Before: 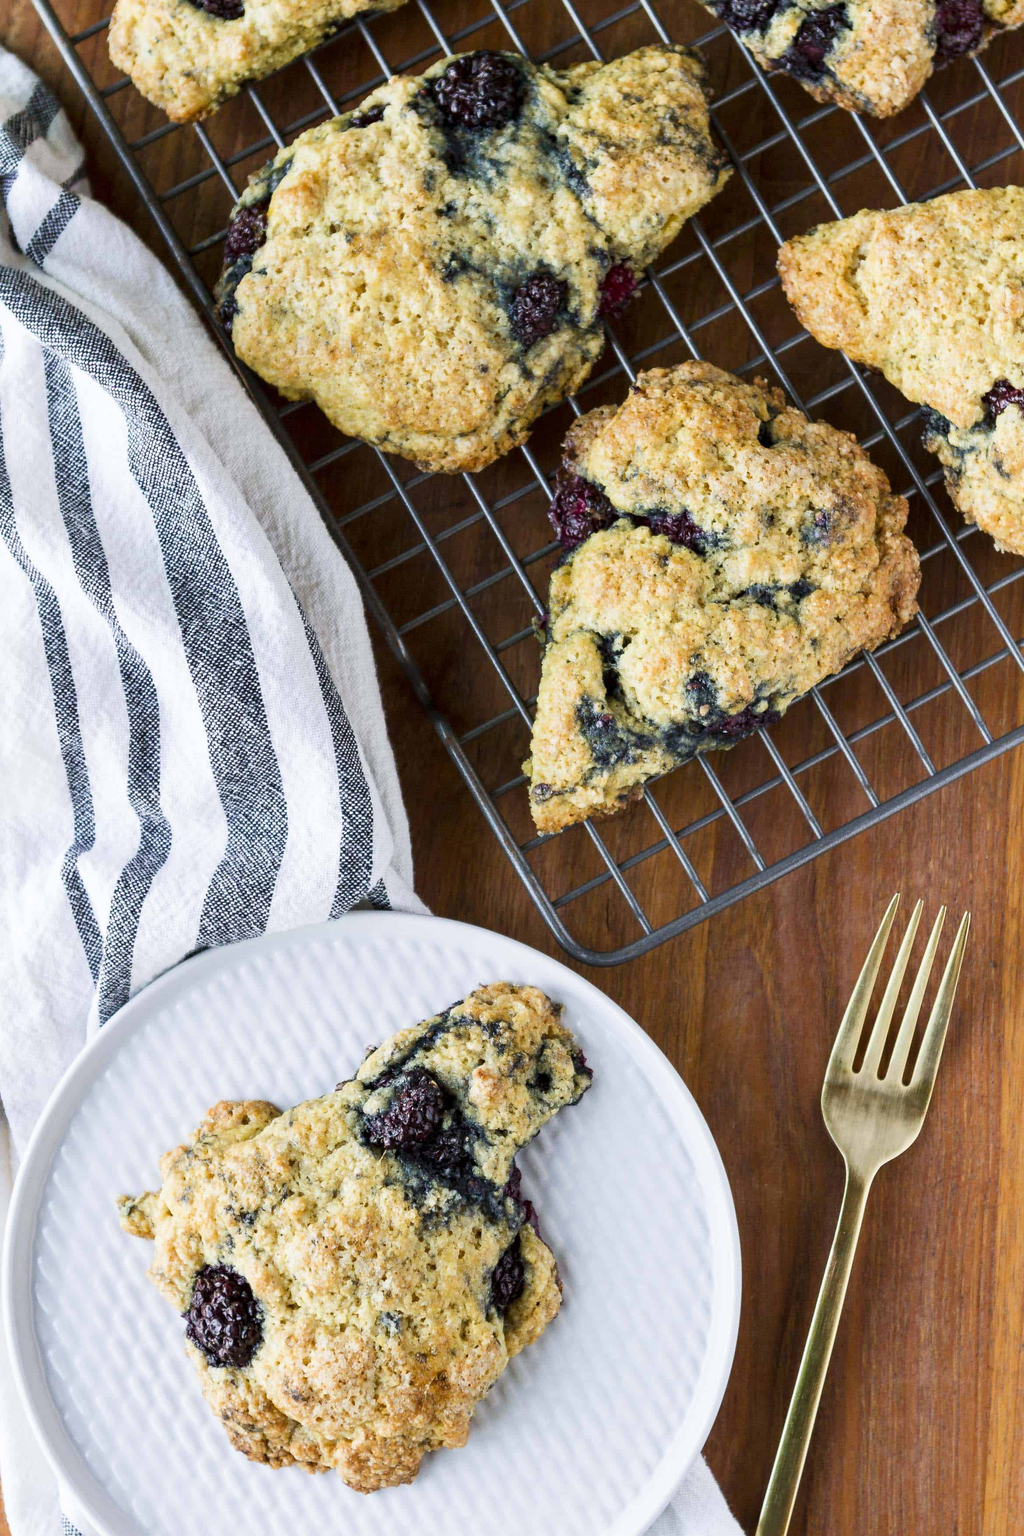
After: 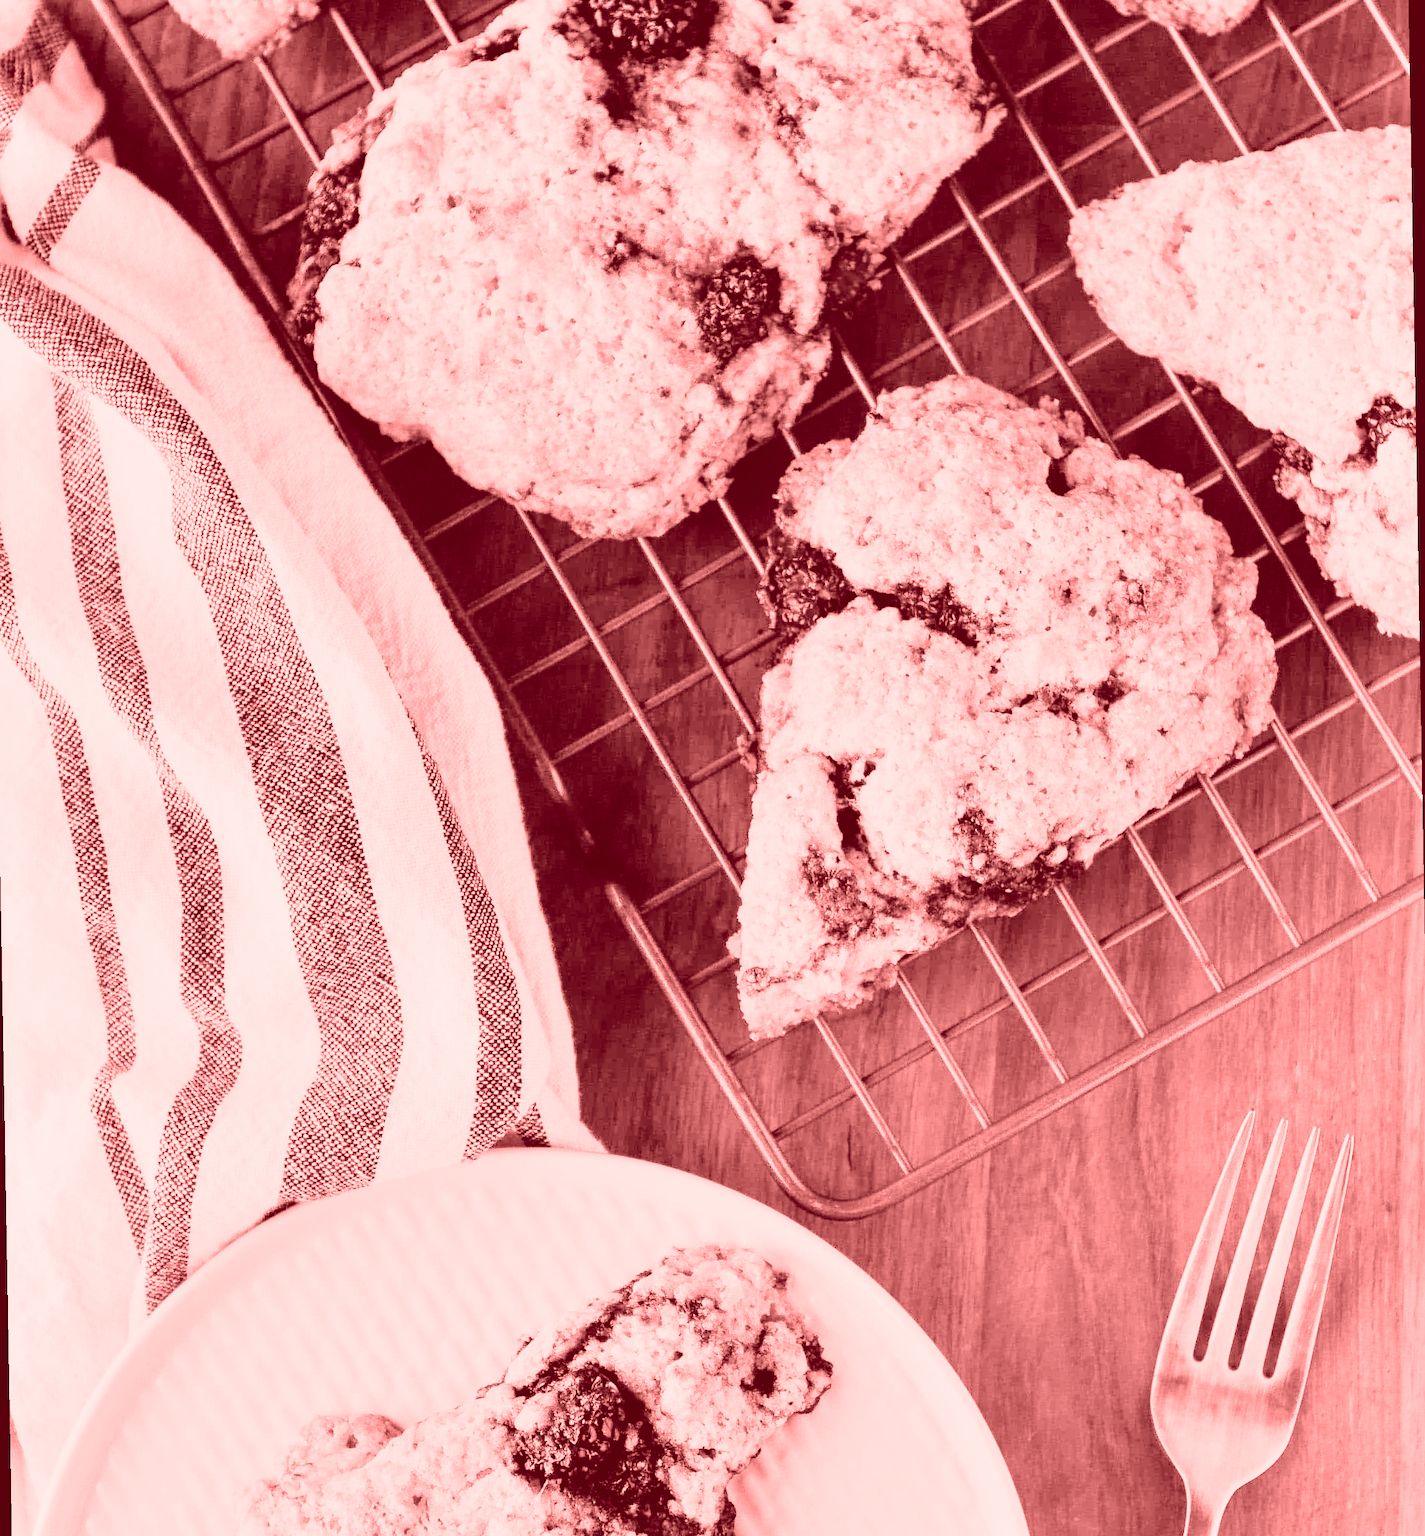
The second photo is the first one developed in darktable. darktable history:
colorize: saturation 60%, source mix 100%
crop: top 3.857%, bottom 21.132%
rotate and perspective: rotation -1°, crop left 0.011, crop right 0.989, crop top 0.025, crop bottom 0.975
contrast brightness saturation: brightness 0.28
white balance: red 1, blue 1
shadows and highlights: shadows 37.27, highlights -28.18, soften with gaussian
filmic rgb: black relative exposure -7.65 EV, white relative exposure 4.56 EV, hardness 3.61, contrast 1.106
